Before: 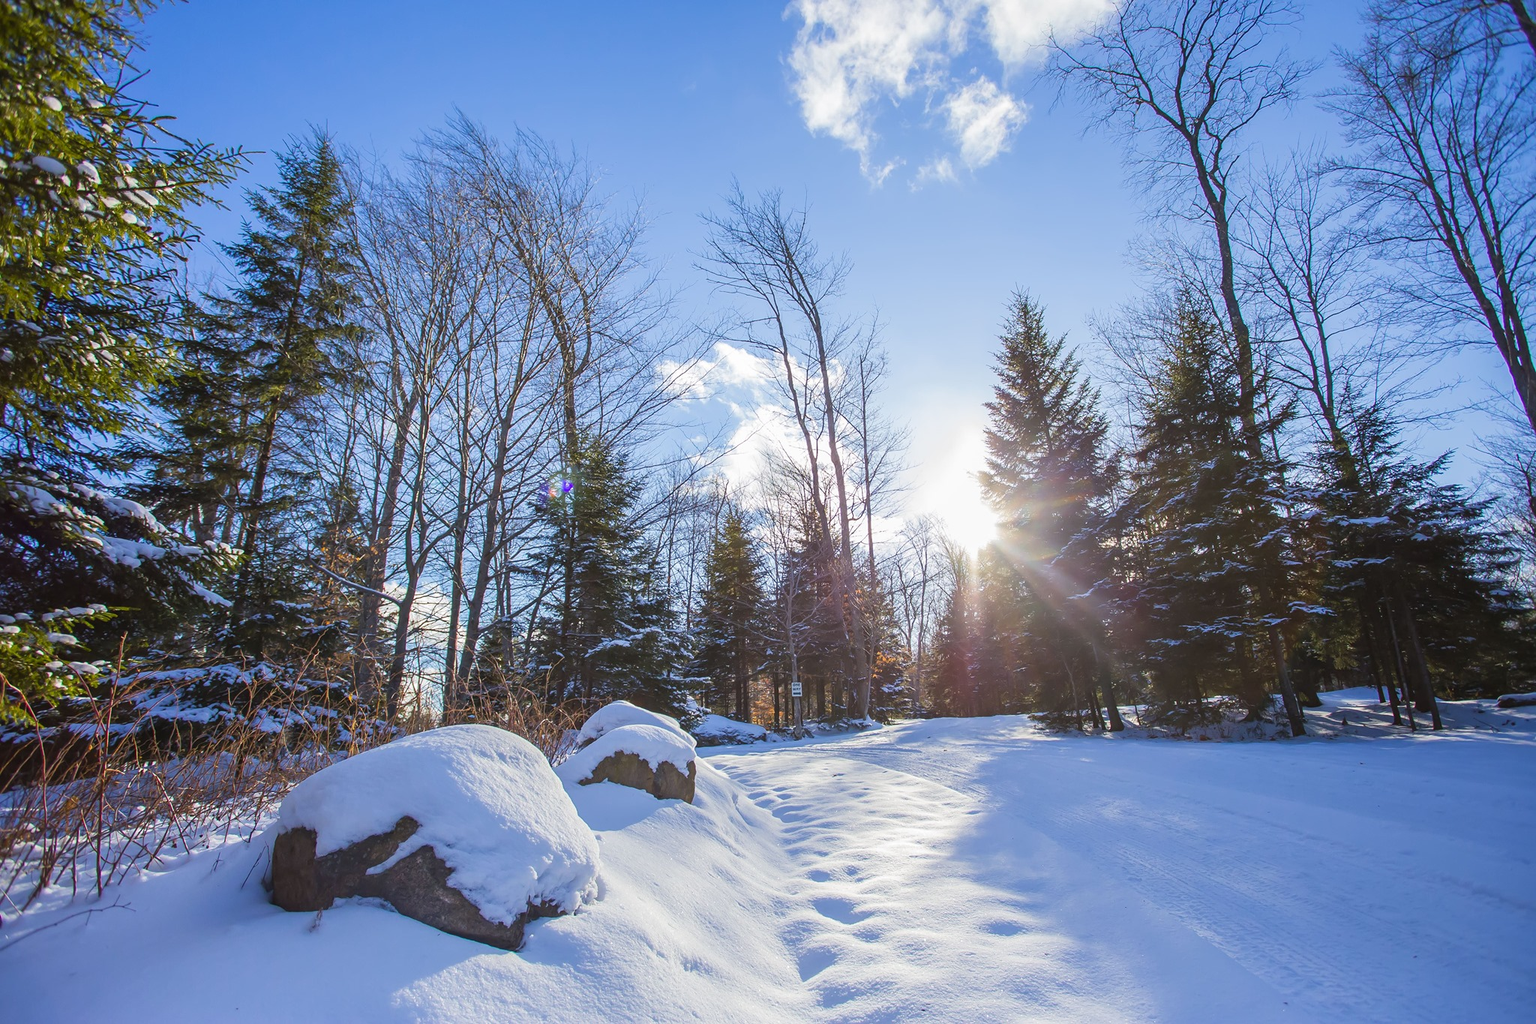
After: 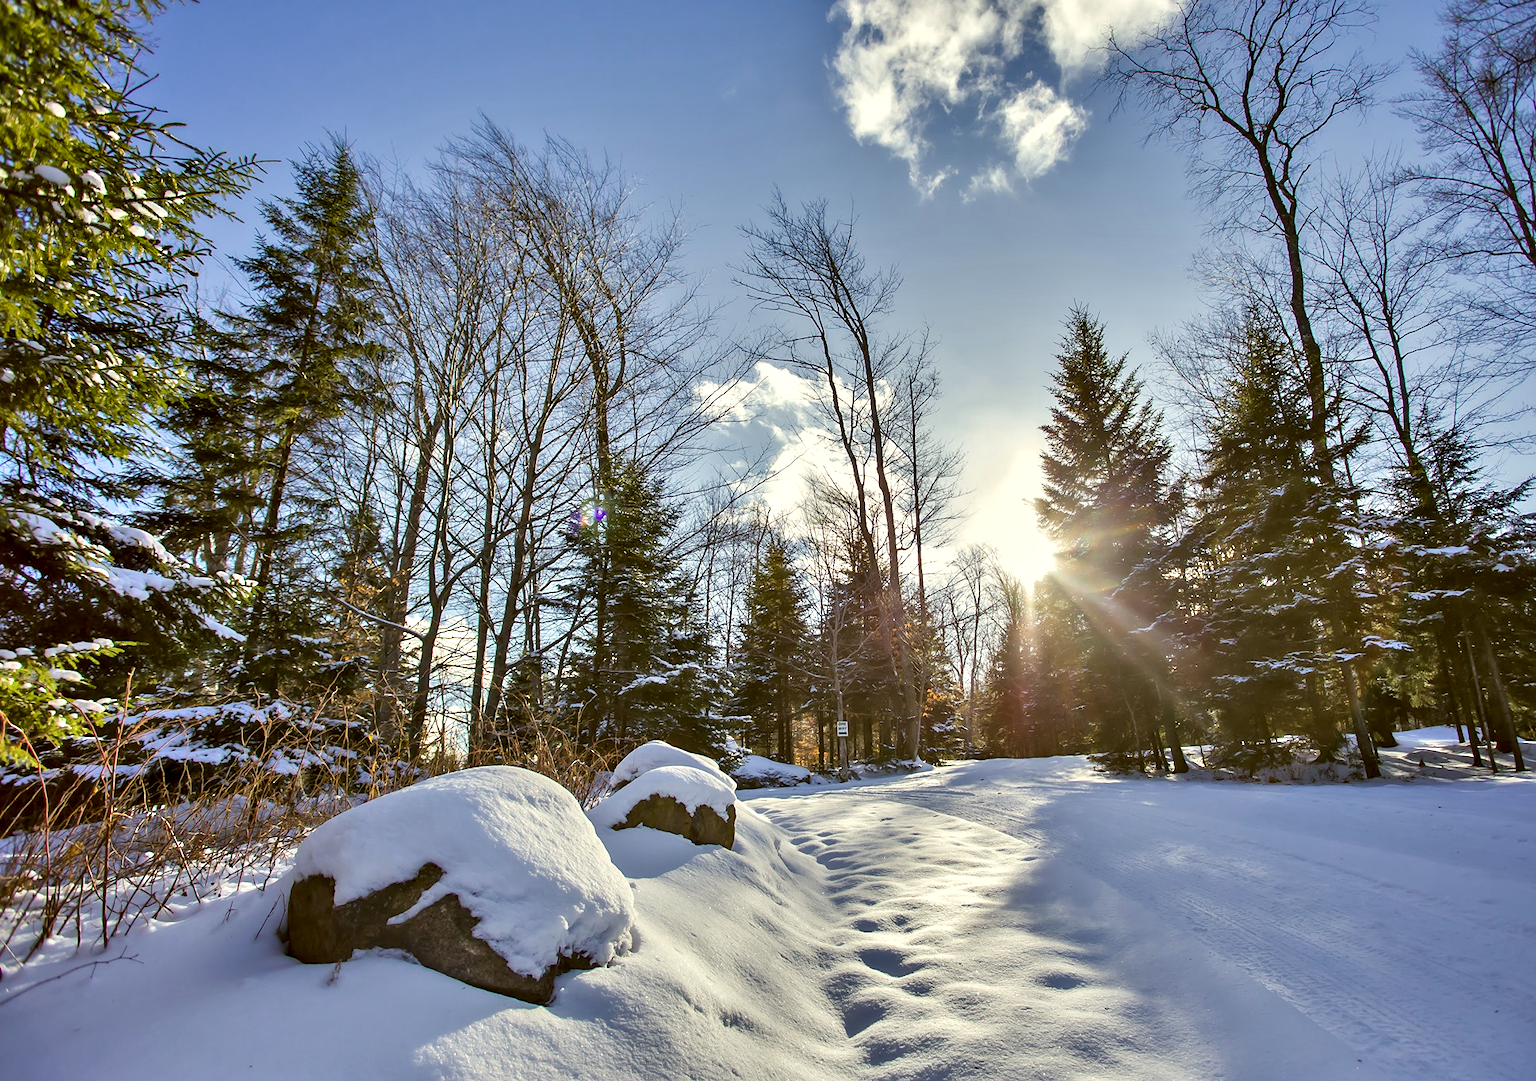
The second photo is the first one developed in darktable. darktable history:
contrast equalizer: octaves 7, y [[0.513, 0.565, 0.608, 0.562, 0.512, 0.5], [0.5 ×6], [0.5, 0.5, 0.5, 0.528, 0.598, 0.658], [0 ×6], [0 ×6]]
crop and rotate: left 0%, right 5.394%
color correction: highlights a* -1.42, highlights b* 10.64, shadows a* 0.308, shadows b* 18.83
sharpen: amount 0.211
shadows and highlights: shadows 74.84, highlights -61.02, soften with gaussian
